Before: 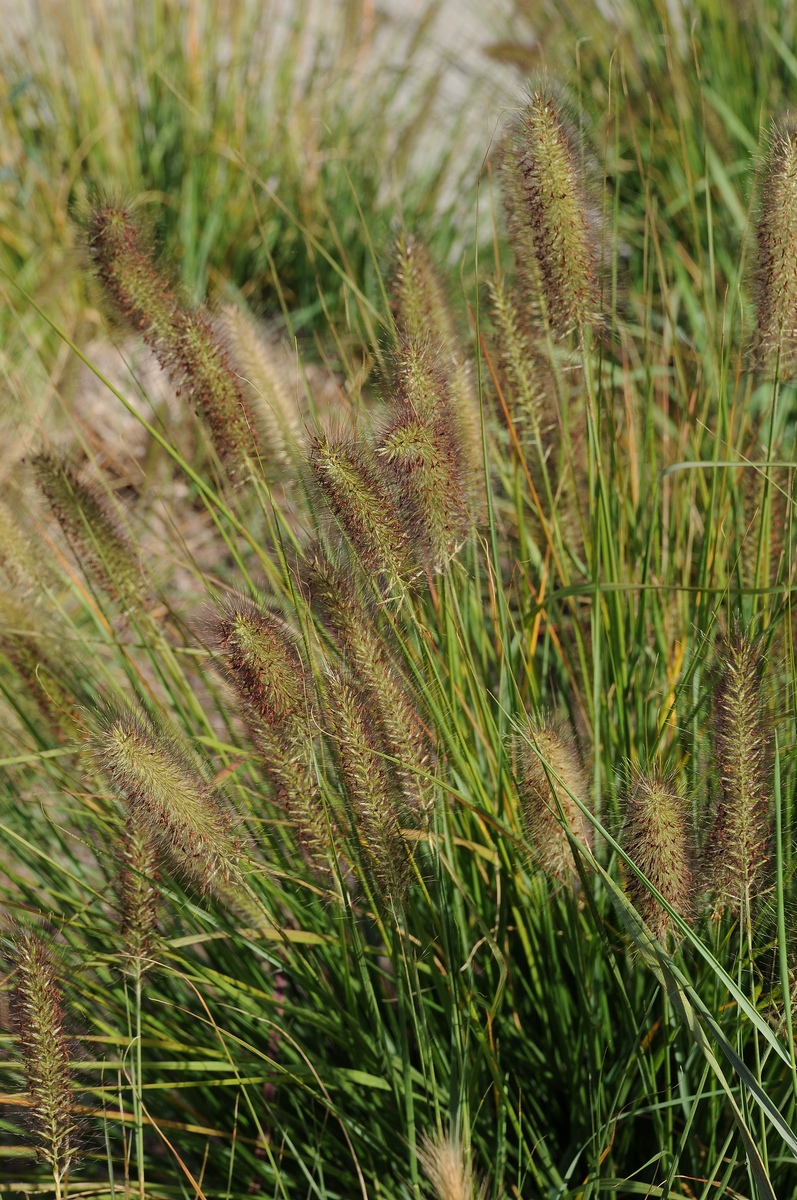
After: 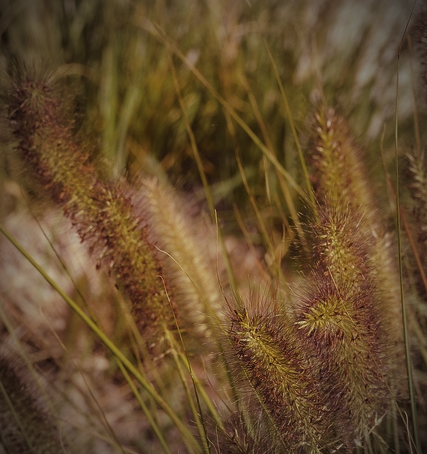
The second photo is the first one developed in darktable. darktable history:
vignetting: fall-off start 67.5%, fall-off radius 67.23%, brightness -0.813, automatic ratio true
exposure: black level correction -0.015, exposure -0.5 EV, compensate highlight preservation false
color balance rgb: shadows lift › chroma 1%, shadows lift › hue 240.84°, highlights gain › chroma 2%, highlights gain › hue 73.2°, global offset › luminance -0.5%, perceptual saturation grading › global saturation 20%, perceptual saturation grading › highlights -25%, perceptual saturation grading › shadows 50%, global vibrance 25.26%
split-toning: highlights › hue 298.8°, highlights › saturation 0.73, compress 41.76%
crop: left 10.121%, top 10.631%, right 36.218%, bottom 51.526%
color contrast: green-magenta contrast 0.8, blue-yellow contrast 1.1, unbound 0
color calibration: illuminant same as pipeline (D50), adaptation none (bypass)
